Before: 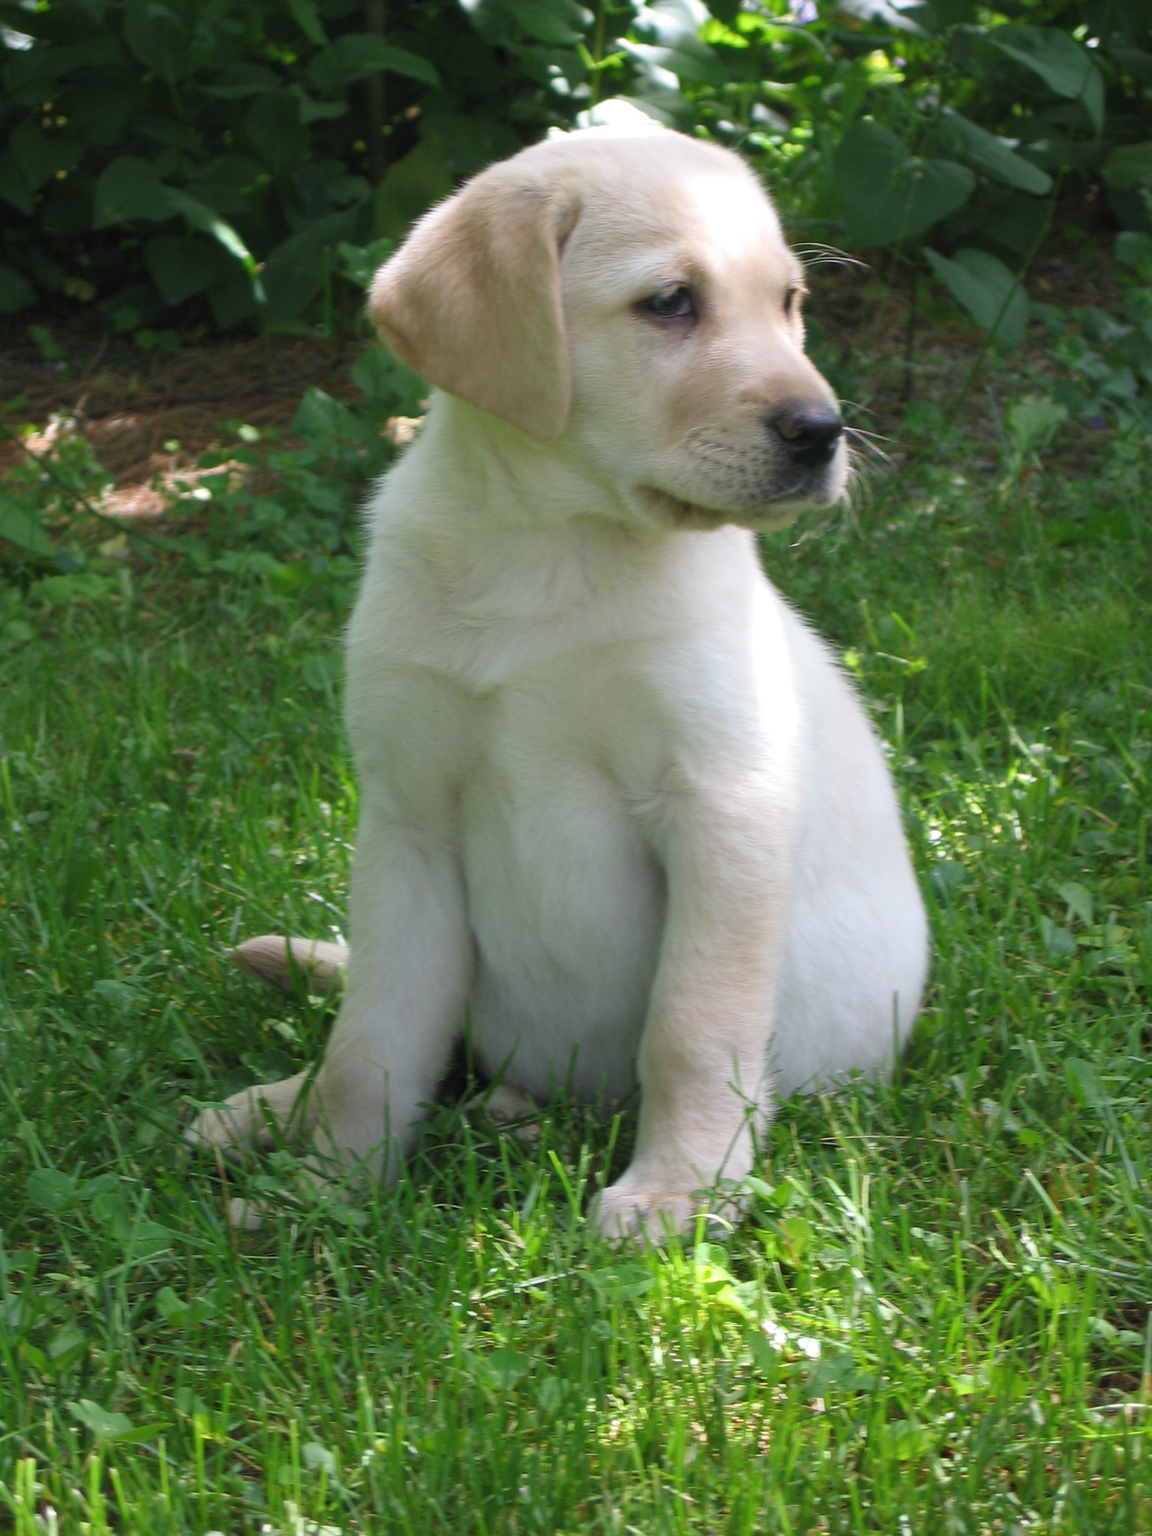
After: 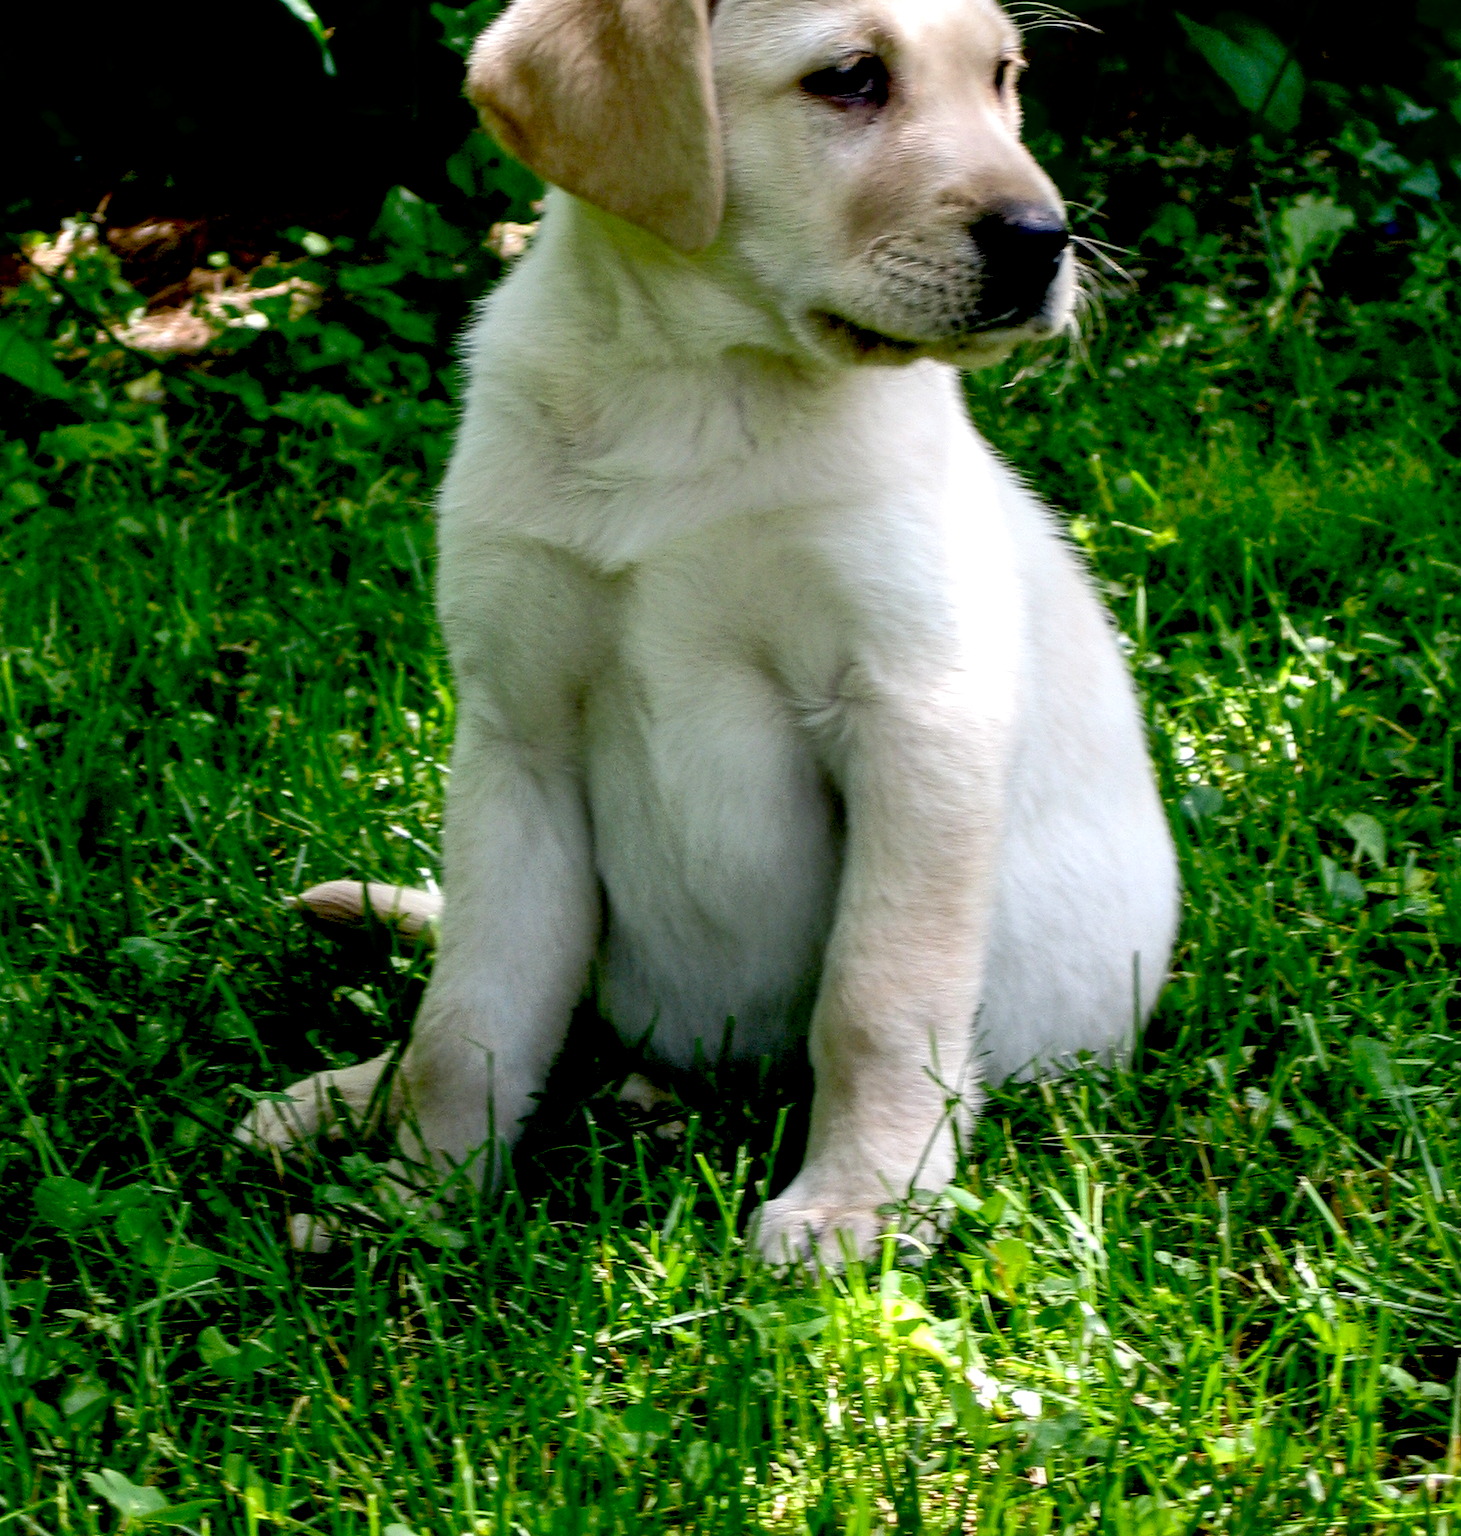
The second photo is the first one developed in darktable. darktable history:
tone curve: curves: ch0 [(0, 0) (0.003, 0.003) (0.011, 0.011) (0.025, 0.024) (0.044, 0.043) (0.069, 0.068) (0.1, 0.098) (0.136, 0.133) (0.177, 0.173) (0.224, 0.22) (0.277, 0.271) (0.335, 0.328) (0.399, 0.39) (0.468, 0.458) (0.543, 0.563) (0.623, 0.64) (0.709, 0.722) (0.801, 0.809) (0.898, 0.902) (1, 1)], color space Lab, independent channels, preserve colors none
crop and rotate: top 15.739%, bottom 5.422%
local contrast: detail 160%
exposure: black level correction 0.057, compensate exposure bias true, compensate highlight preservation false
